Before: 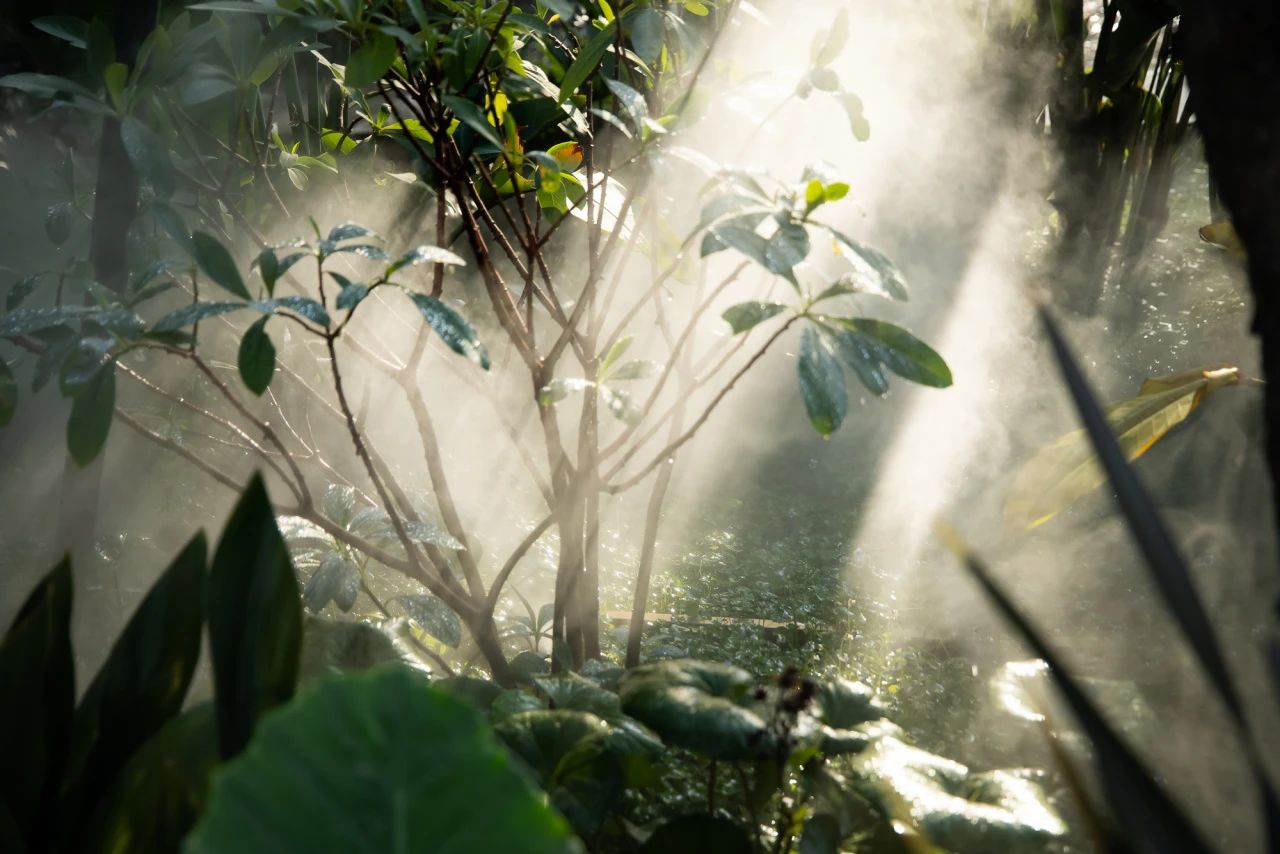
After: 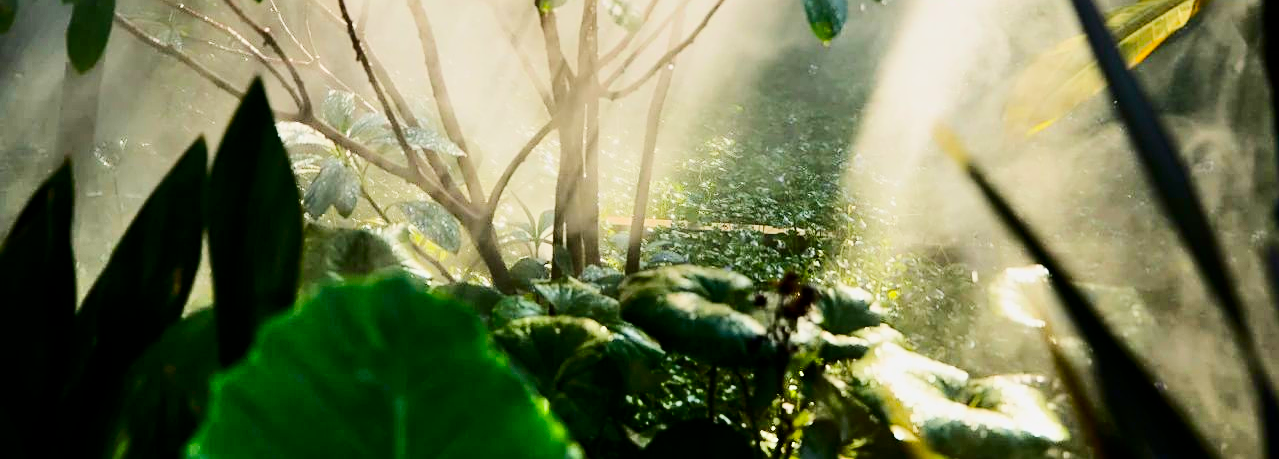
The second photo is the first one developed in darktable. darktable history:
contrast brightness saturation: contrast 0.32, brightness -0.08, saturation 0.17
exposure: exposure 0.564 EV, compensate highlight preservation false
shadows and highlights: shadows 60, soften with gaussian
filmic rgb: black relative exposure -7.65 EV, white relative exposure 4.56 EV, hardness 3.61
sharpen: on, module defaults
crop and rotate: top 46.237%
color balance rgb: perceptual saturation grading › global saturation 25%, perceptual brilliance grading › mid-tones 10%, perceptual brilliance grading › shadows 15%, global vibrance 20%
